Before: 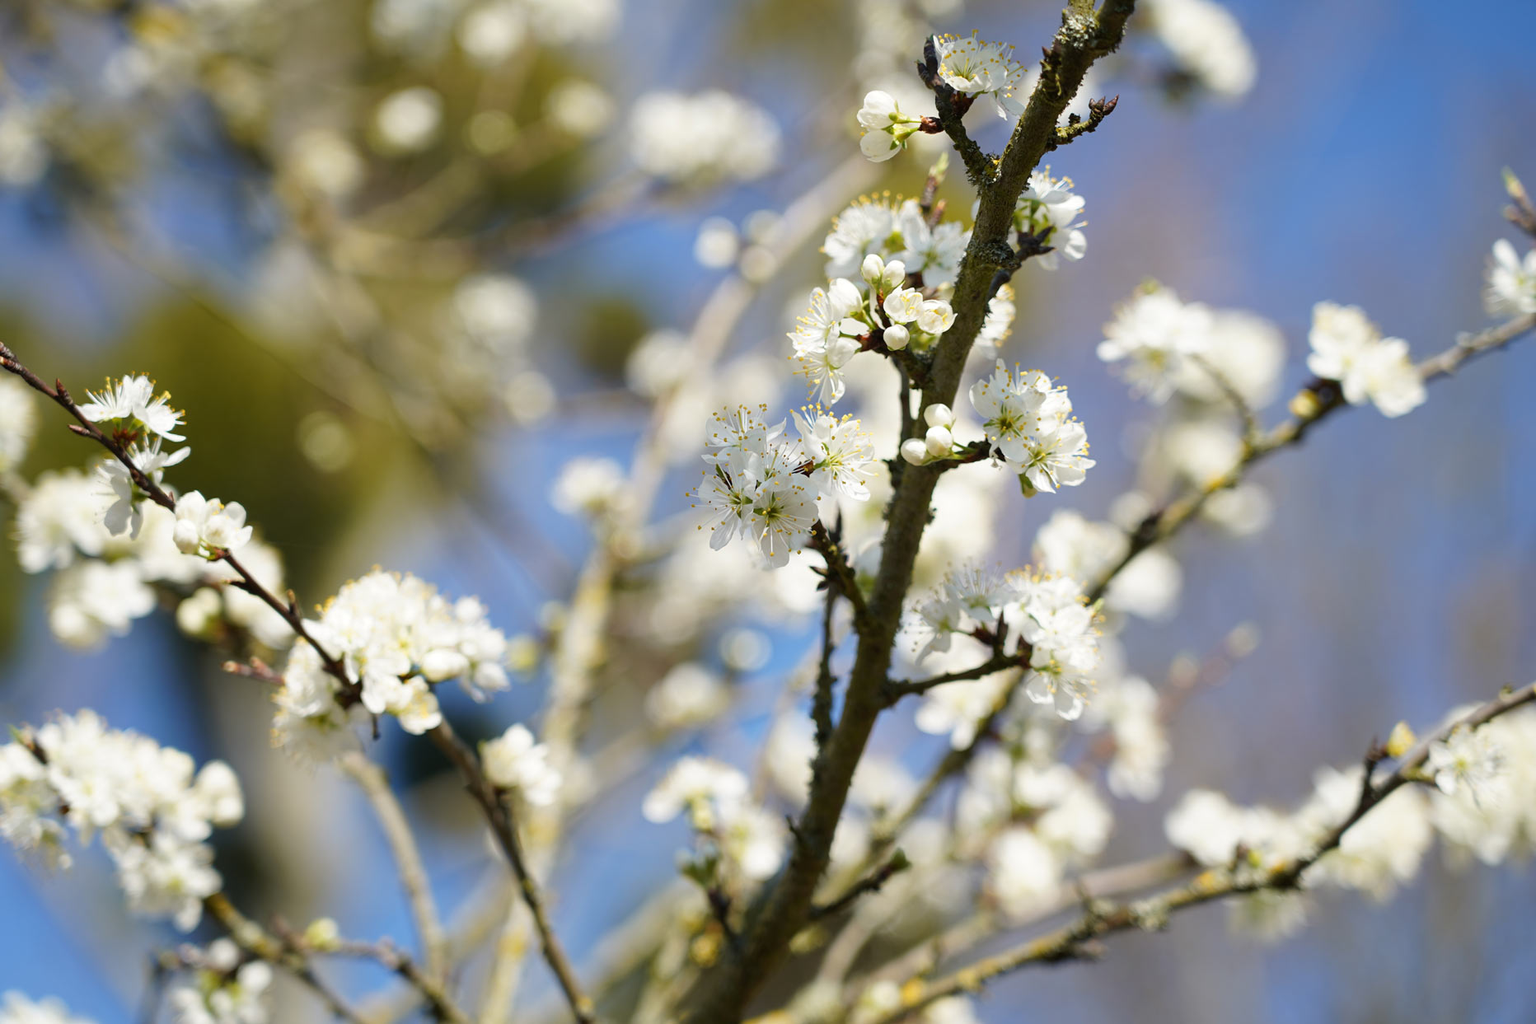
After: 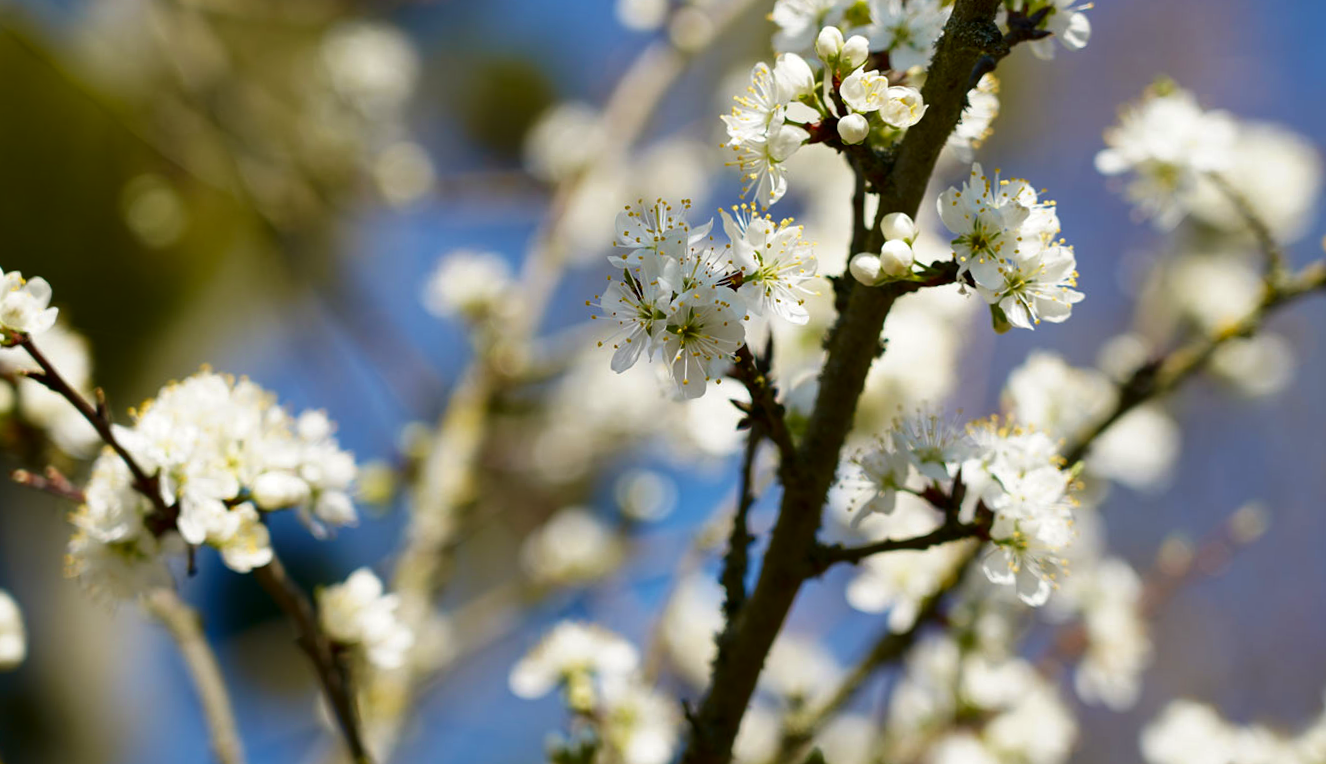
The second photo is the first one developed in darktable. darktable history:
contrast brightness saturation: brightness -0.201, saturation 0.076
velvia: on, module defaults
crop and rotate: angle -3.67°, left 9.88%, top 20.924%, right 12.296%, bottom 11.802%
